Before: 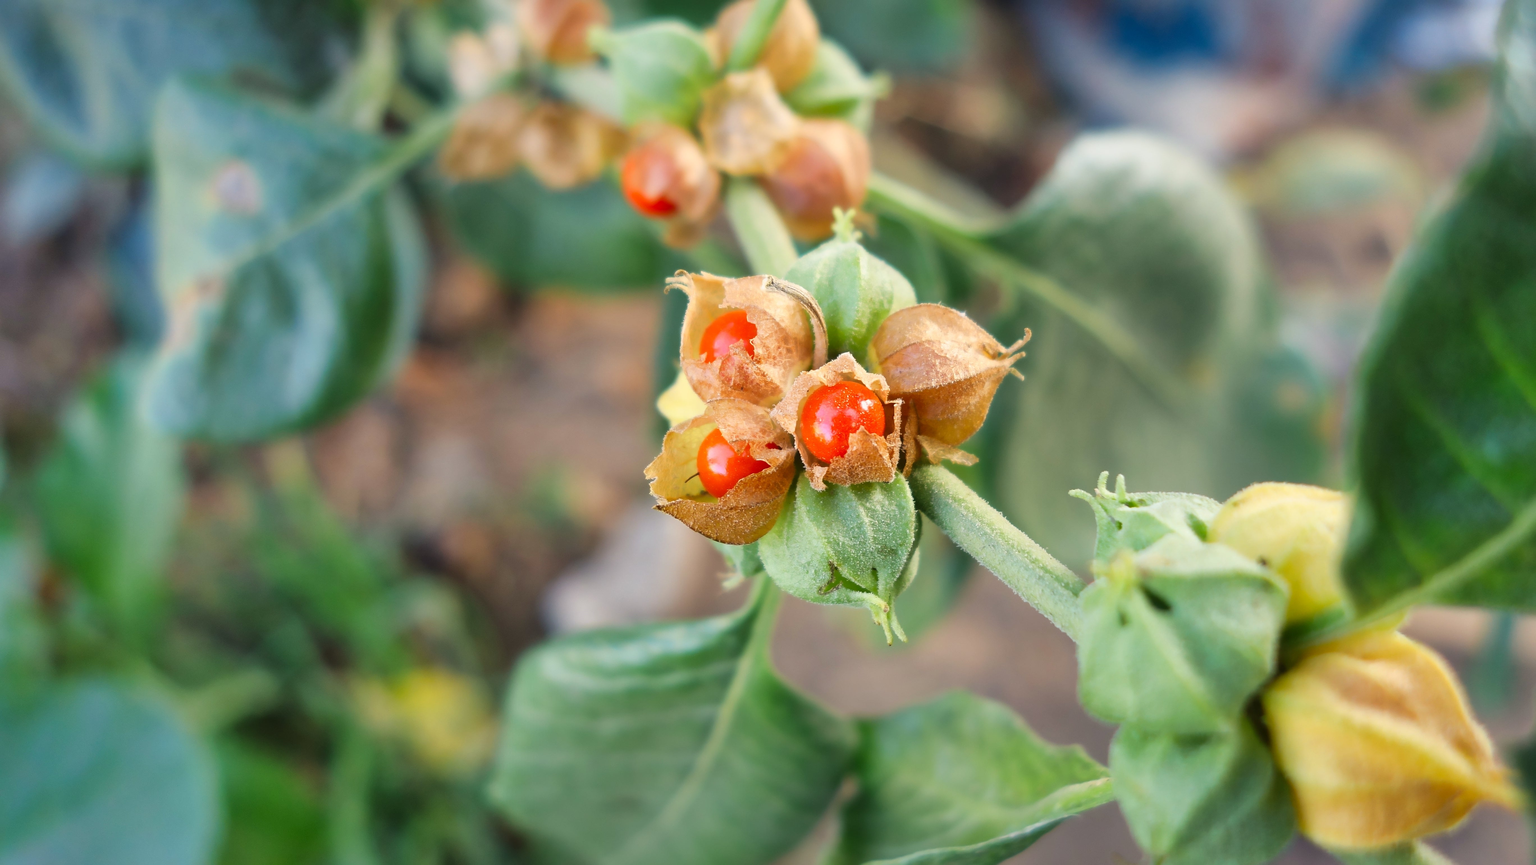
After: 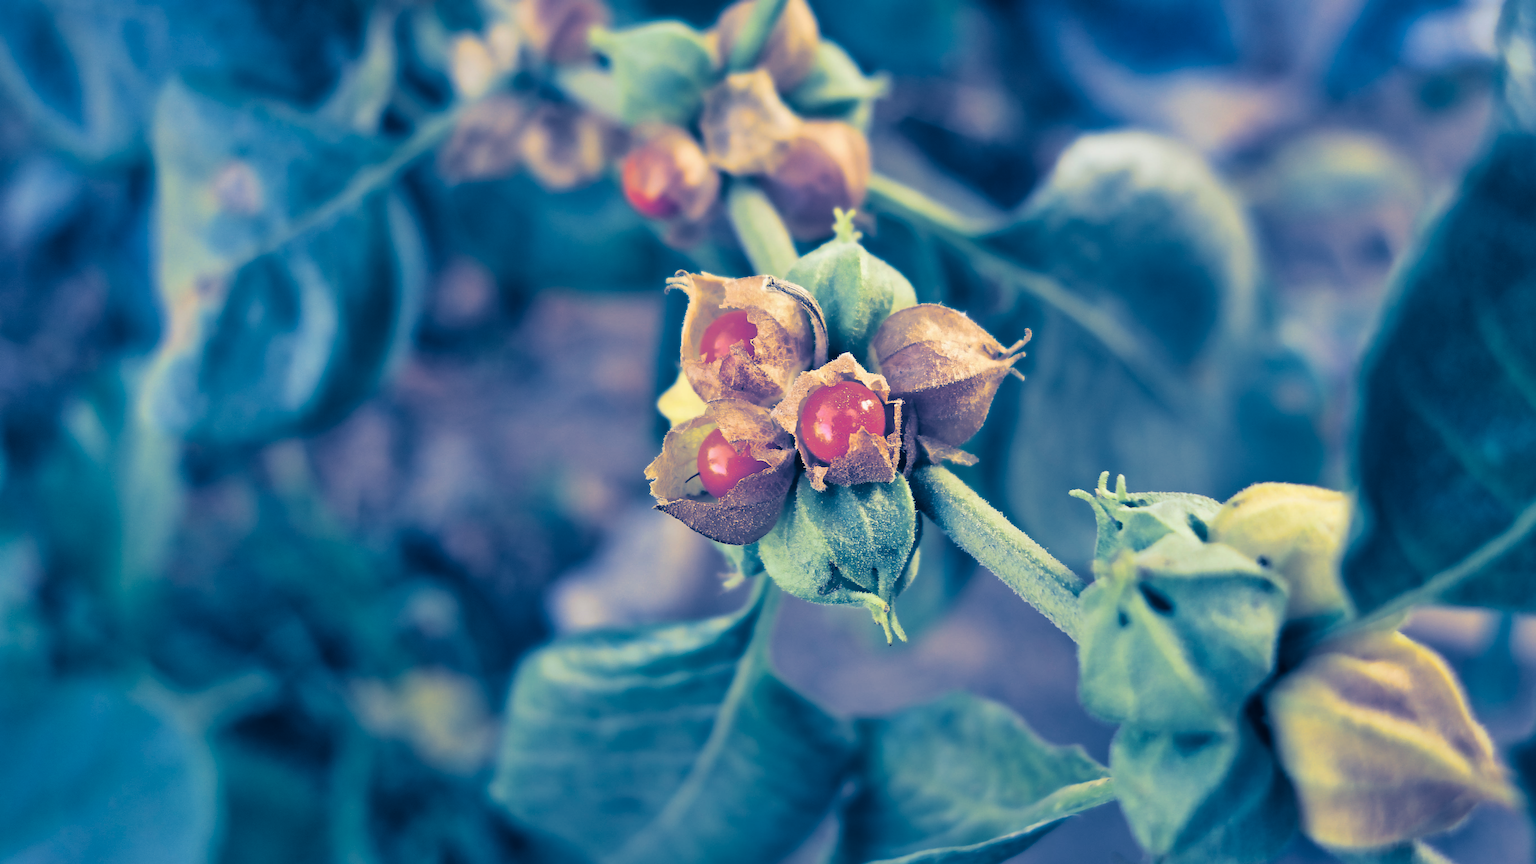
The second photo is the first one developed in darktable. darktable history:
shadows and highlights: shadows 52.42, soften with gaussian
split-toning: shadows › hue 226.8°, shadows › saturation 1, highlights › saturation 0, balance -61.41
